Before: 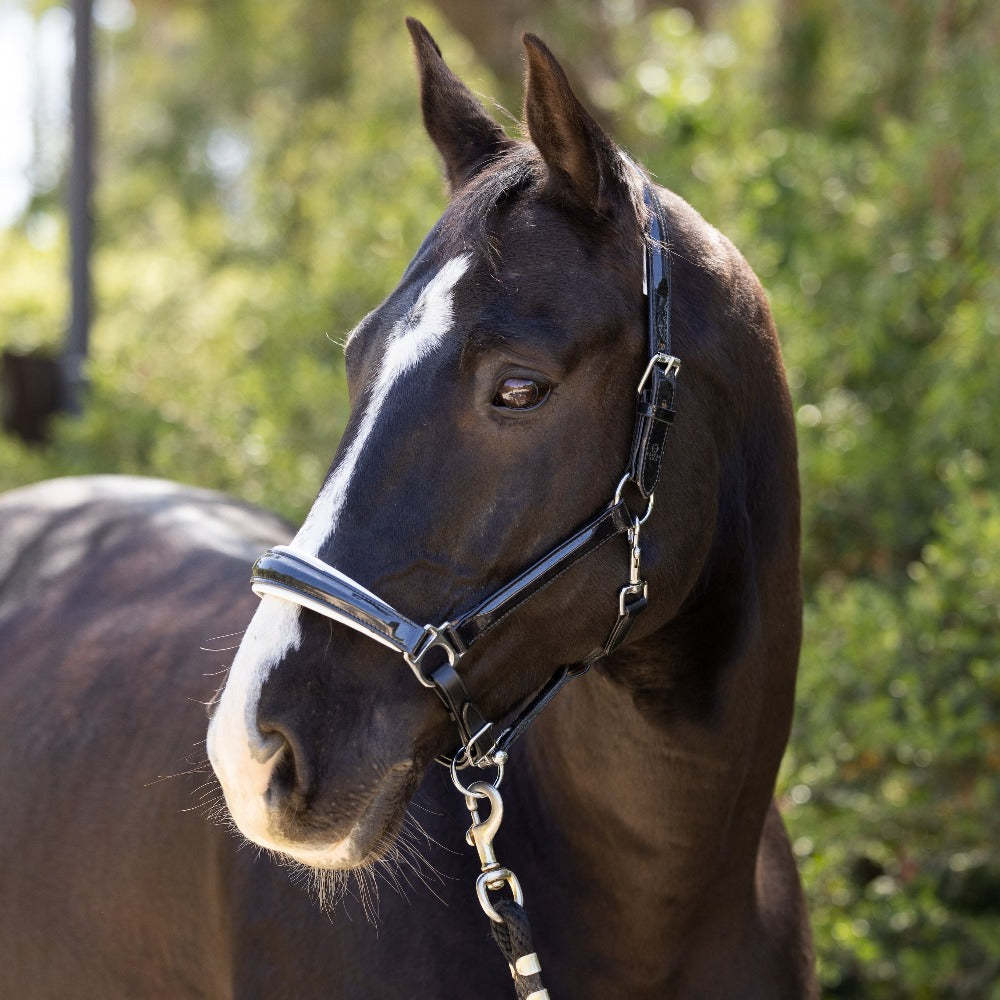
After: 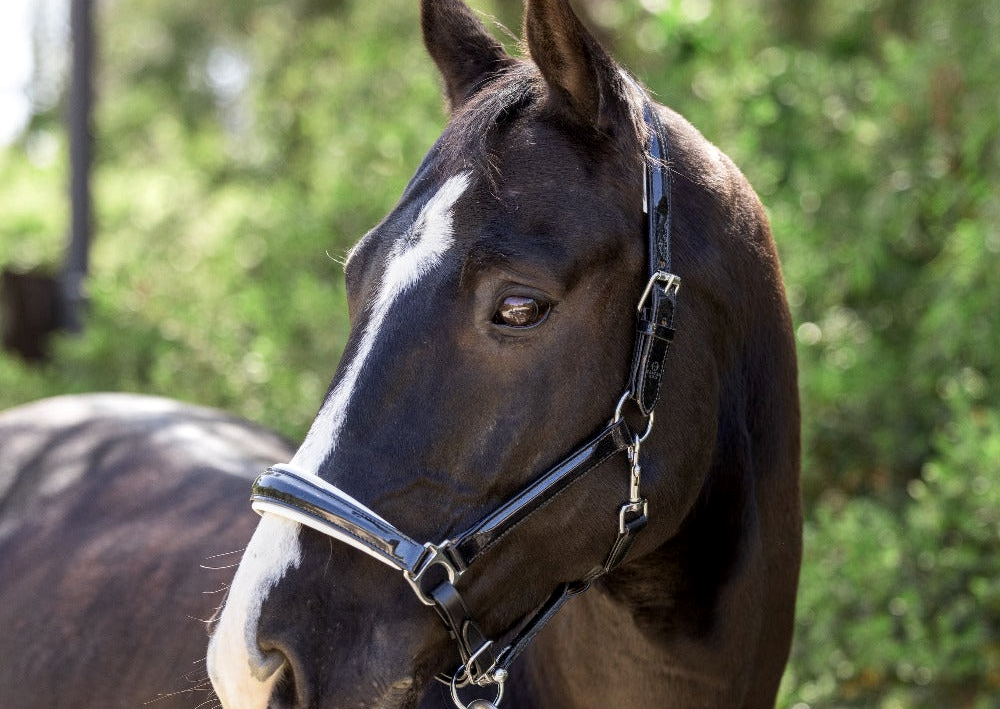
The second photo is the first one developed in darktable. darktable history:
color zones: curves: ch2 [(0, 0.5) (0.143, 0.517) (0.286, 0.571) (0.429, 0.522) (0.571, 0.5) (0.714, 0.5) (0.857, 0.5) (1, 0.5)]
local contrast: on, module defaults
crop and rotate: top 8.268%, bottom 20.761%
